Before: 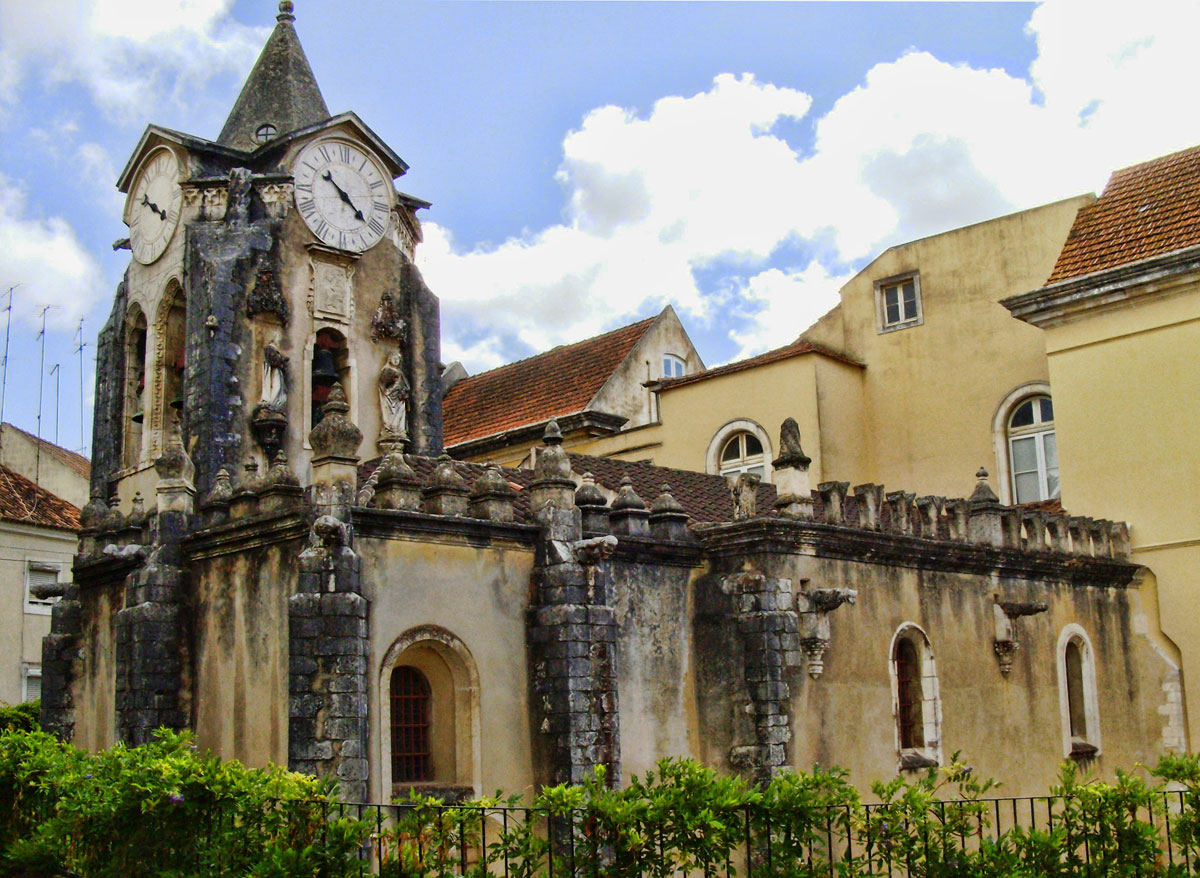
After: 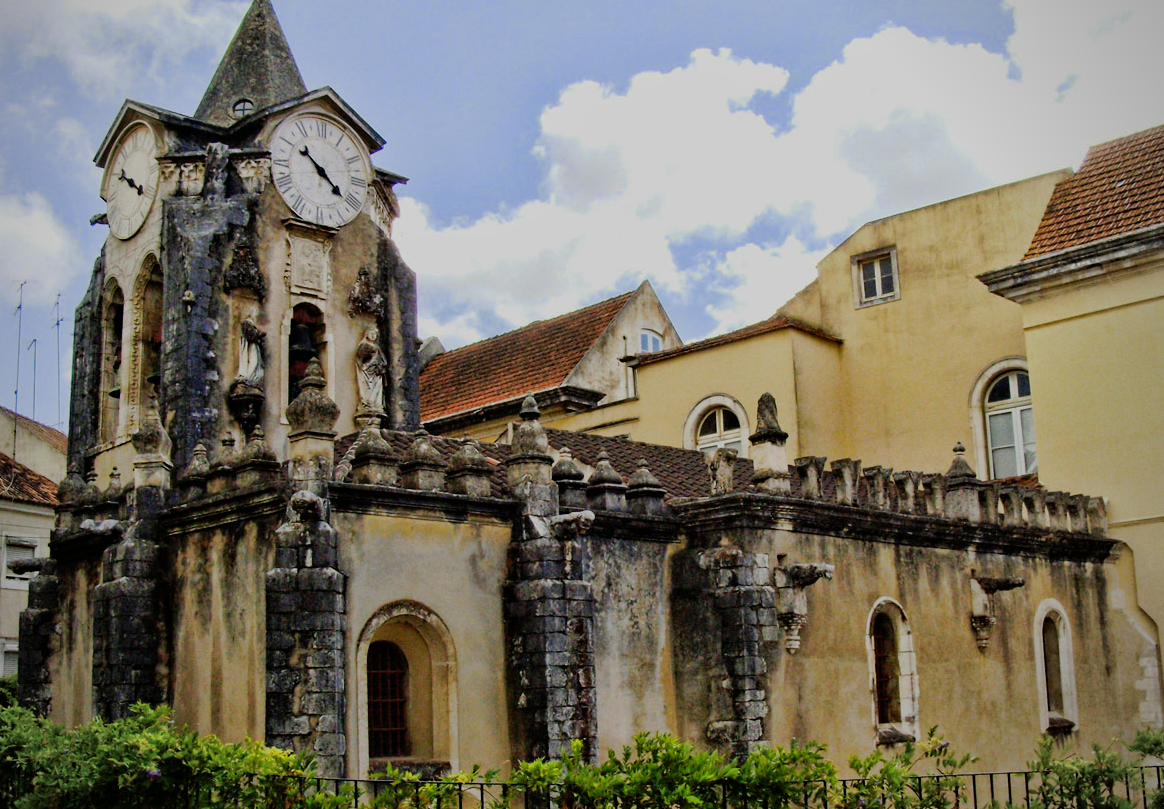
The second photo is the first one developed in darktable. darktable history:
crop: left 1.967%, top 2.919%, right 1.002%, bottom 4.866%
vignetting: fall-off radius 61.18%, center (-0.032, -0.037)
haze removal: on, module defaults
filmic rgb: black relative exposure -7.65 EV, white relative exposure 4.56 EV, hardness 3.61, iterations of high-quality reconstruction 0
